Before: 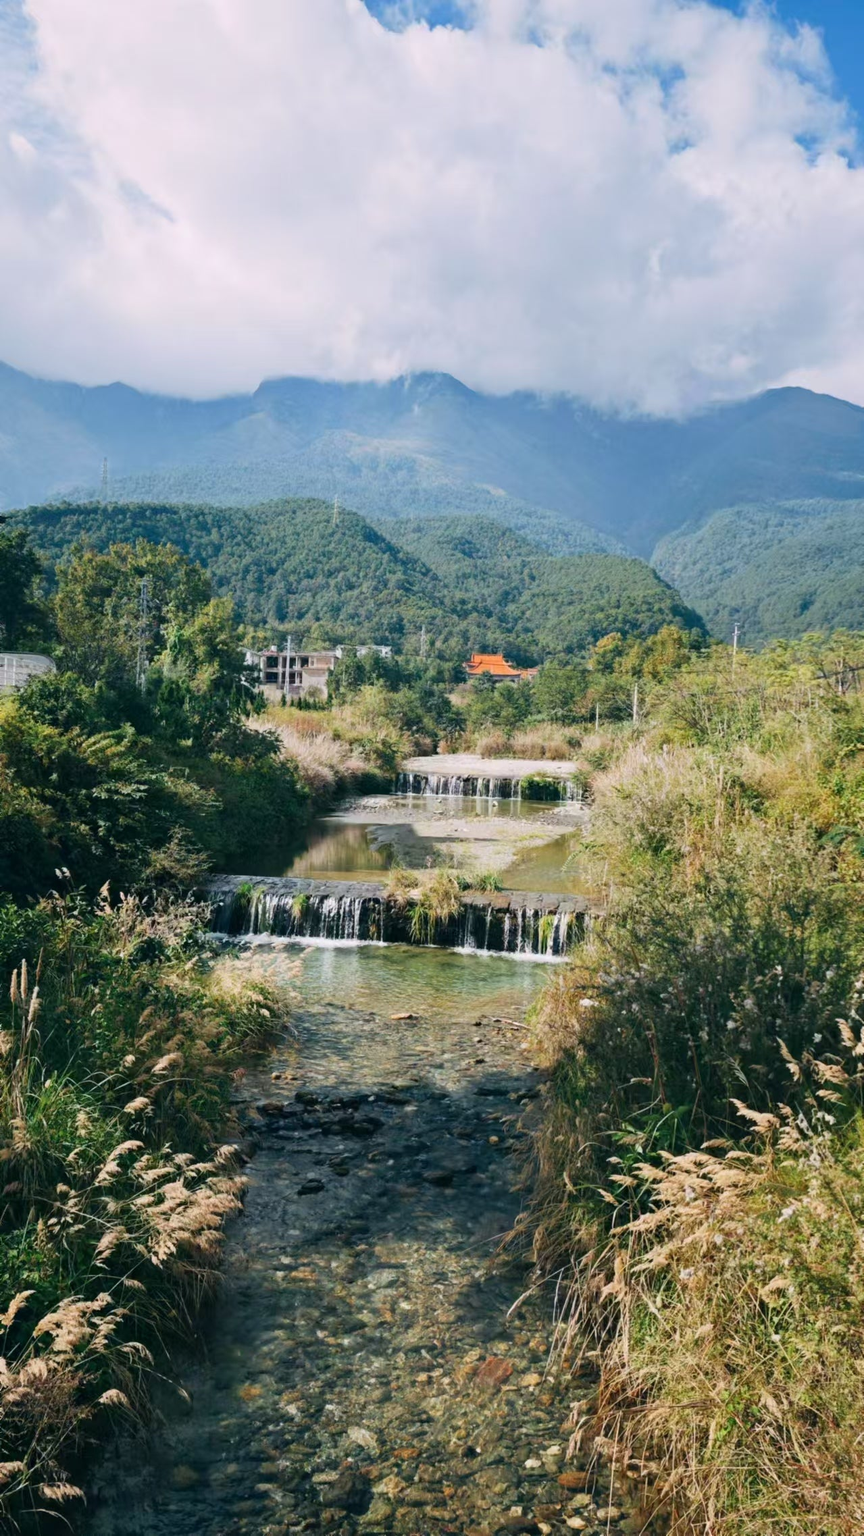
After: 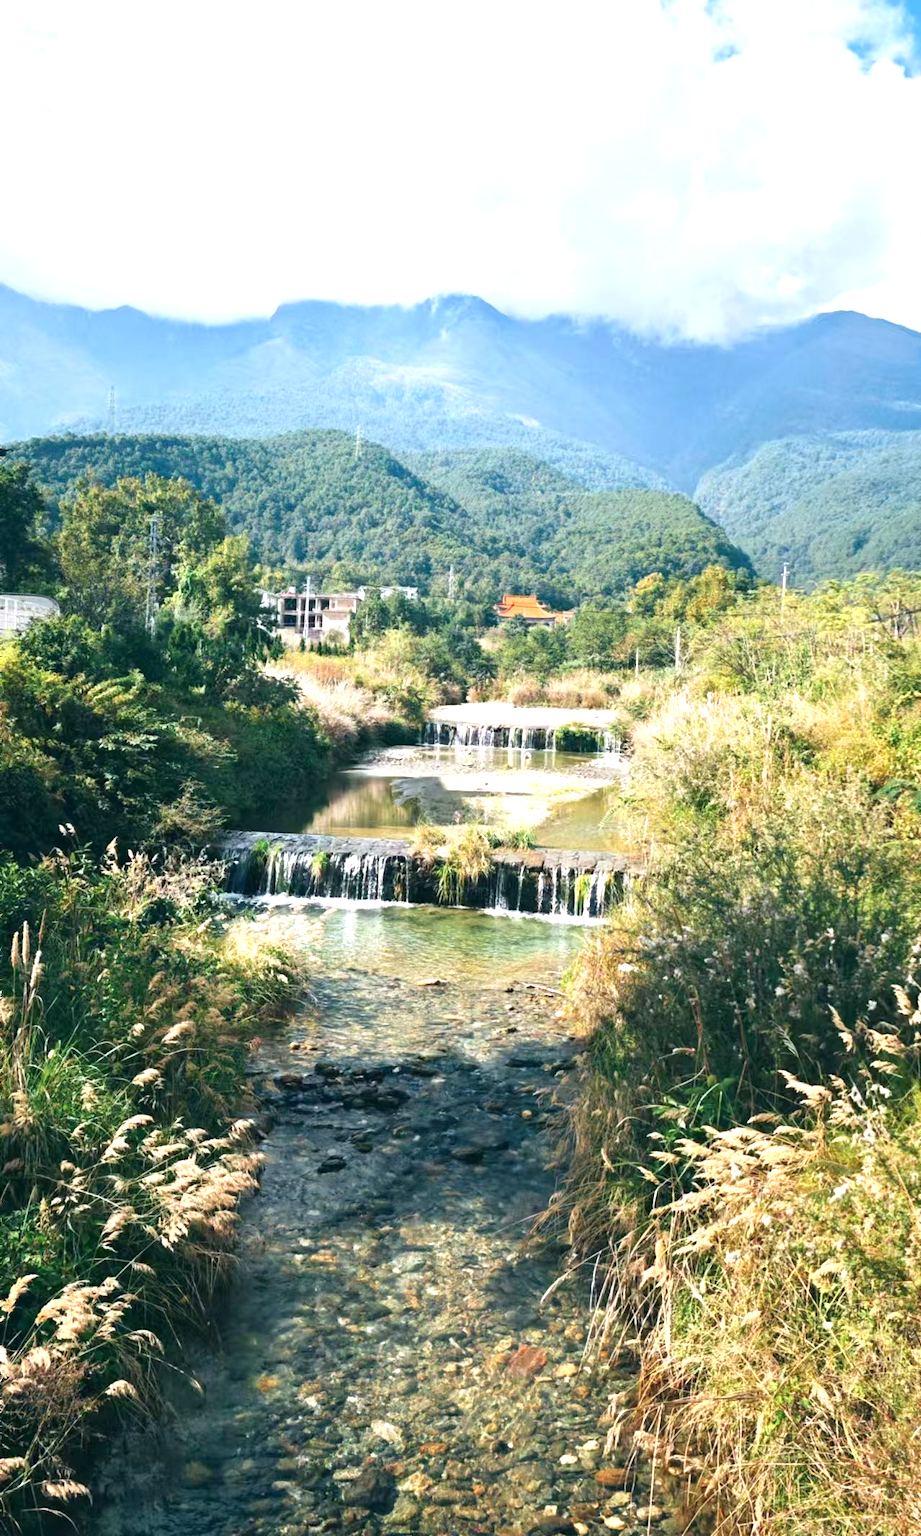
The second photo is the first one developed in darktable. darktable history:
crop and rotate: top 6.25%
exposure: exposure 1 EV, compensate highlight preservation false
